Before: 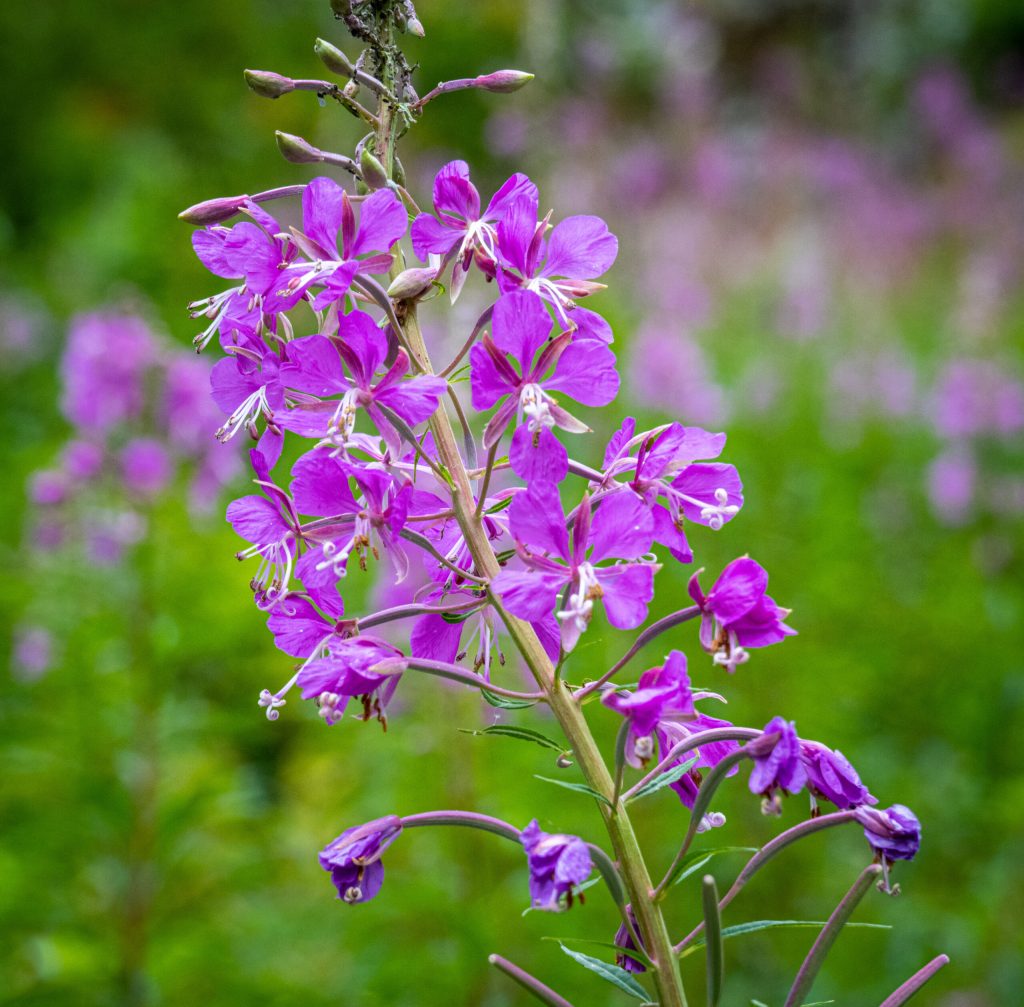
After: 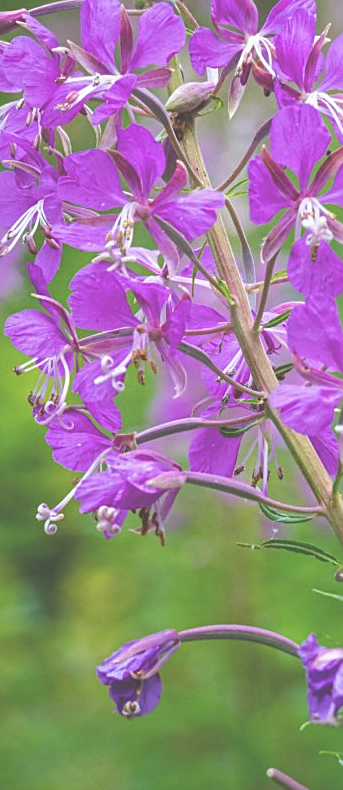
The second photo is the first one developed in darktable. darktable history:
crop and rotate: left 21.77%, top 18.528%, right 44.676%, bottom 2.997%
sharpen: on, module defaults
exposure: black level correction -0.062, exposure -0.05 EV, compensate highlight preservation false
